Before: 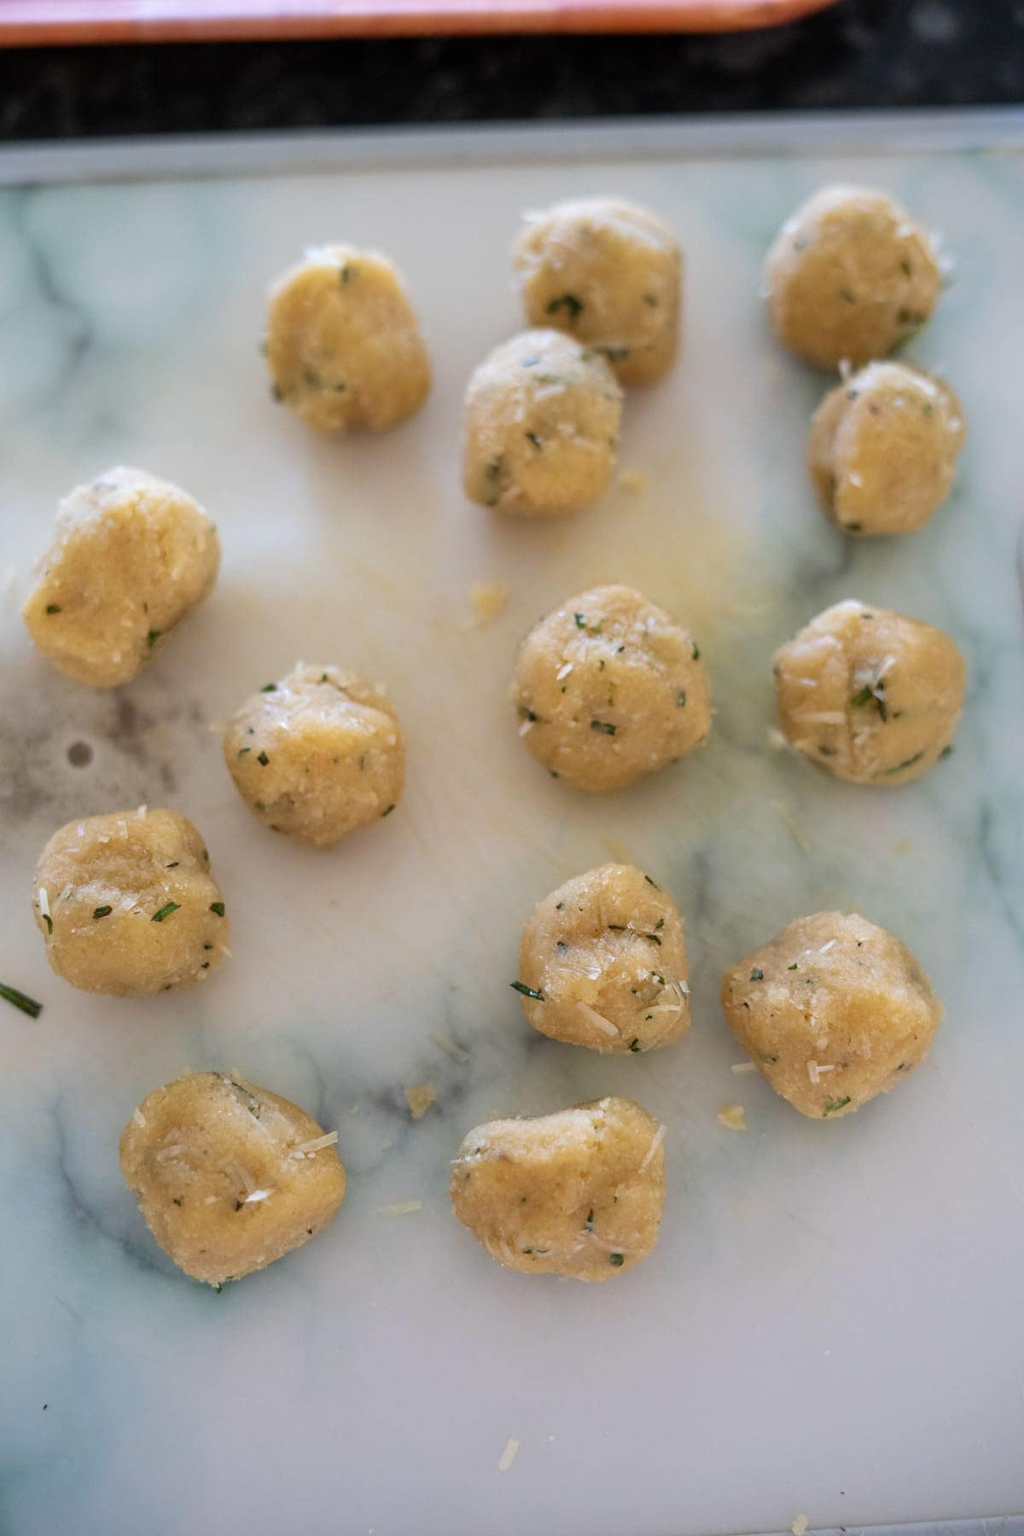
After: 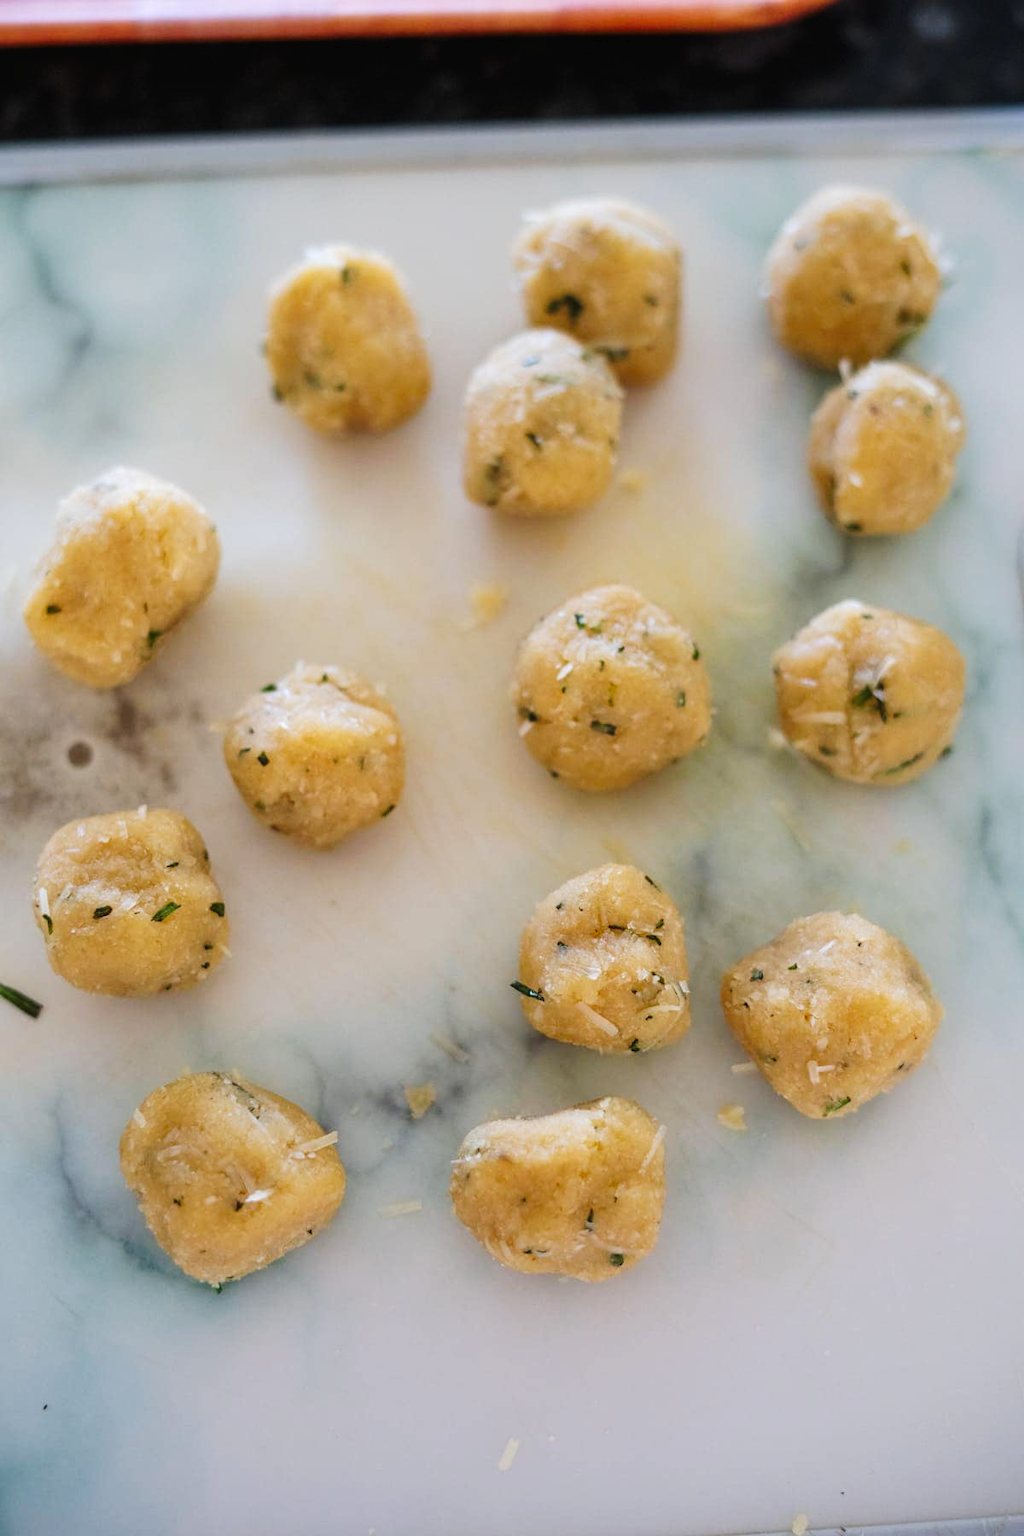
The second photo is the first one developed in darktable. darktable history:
tone curve: curves: ch0 [(0, 0) (0.003, 0.018) (0.011, 0.019) (0.025, 0.024) (0.044, 0.037) (0.069, 0.053) (0.1, 0.075) (0.136, 0.105) (0.177, 0.136) (0.224, 0.179) (0.277, 0.244) (0.335, 0.319) (0.399, 0.4) (0.468, 0.495) (0.543, 0.58) (0.623, 0.671) (0.709, 0.757) (0.801, 0.838) (0.898, 0.913) (1, 1)], preserve colors none
color zones: curves: ch1 [(0, 0.523) (0.143, 0.545) (0.286, 0.52) (0.429, 0.506) (0.571, 0.503) (0.714, 0.503) (0.857, 0.508) (1, 0.523)]
